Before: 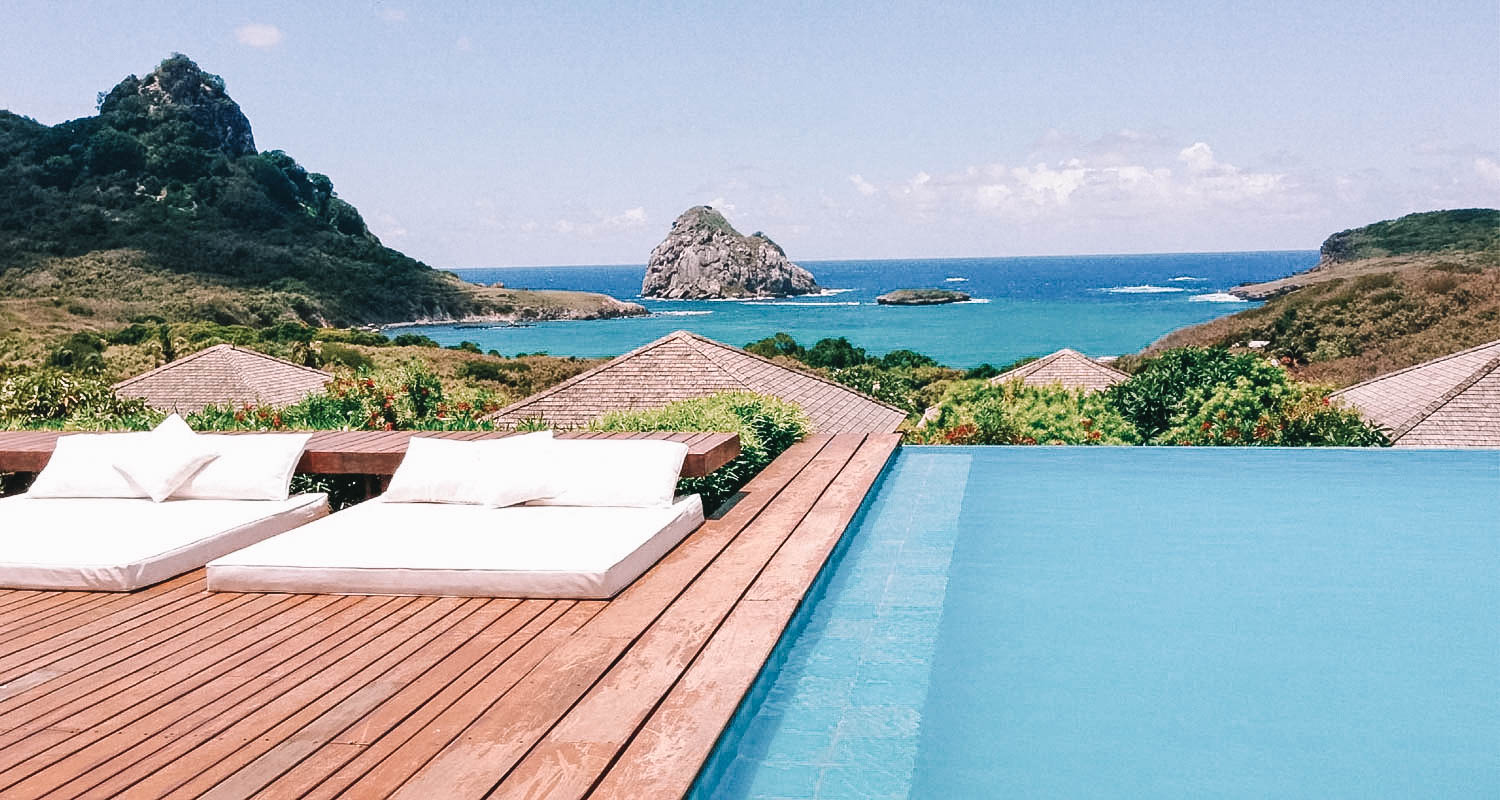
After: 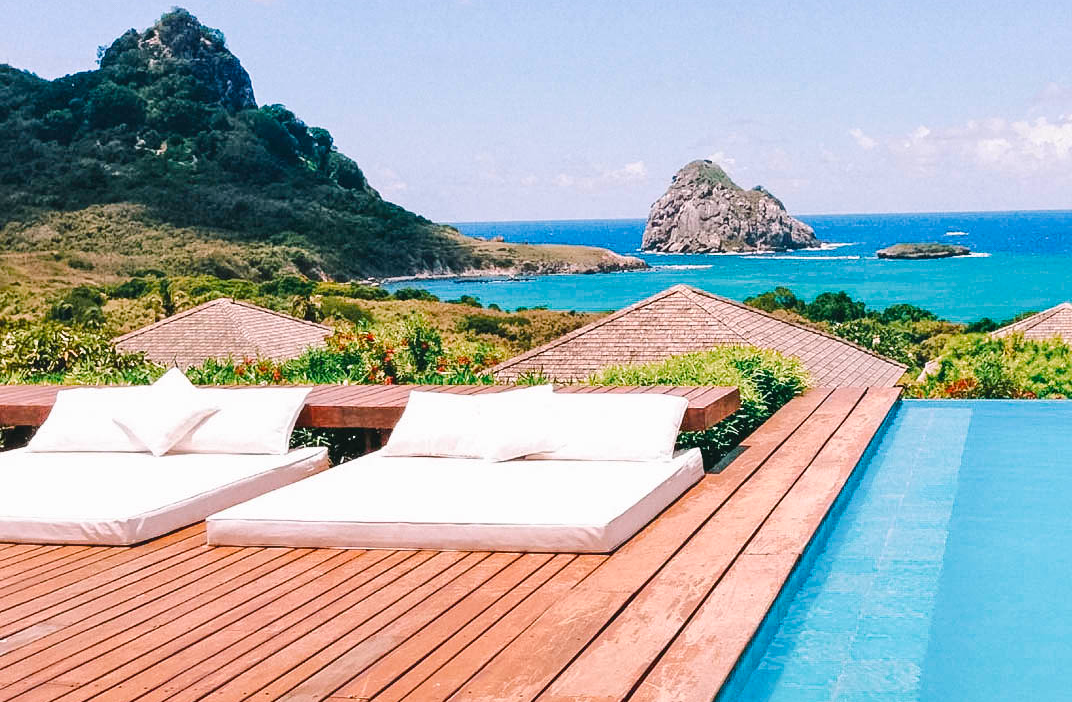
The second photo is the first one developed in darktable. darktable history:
color balance rgb: perceptual saturation grading › global saturation 25%, perceptual brilliance grading › mid-tones 10%, perceptual brilliance grading › shadows 15%, global vibrance 20%
crop: top 5.803%, right 27.864%, bottom 5.804%
